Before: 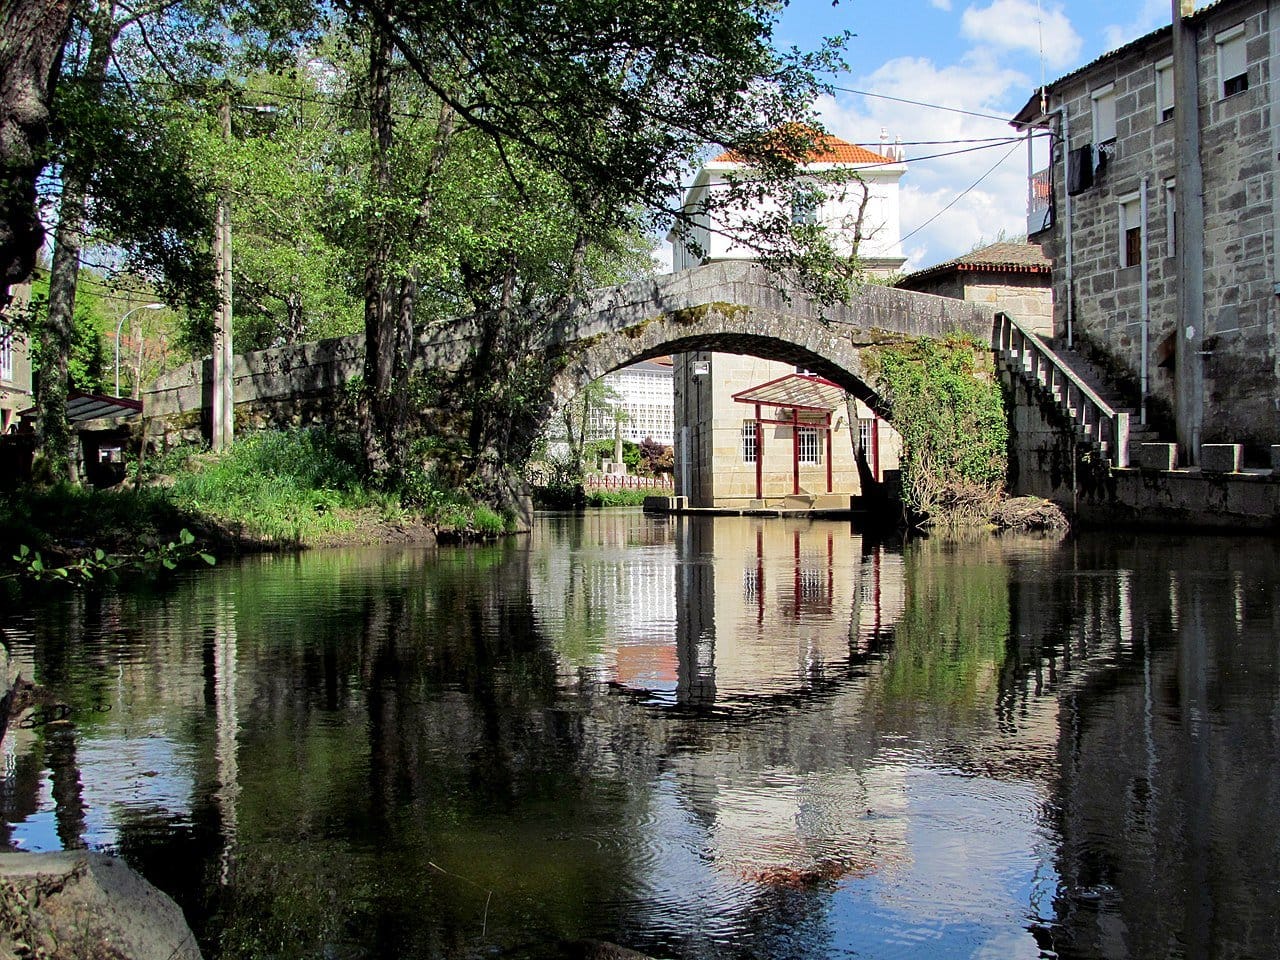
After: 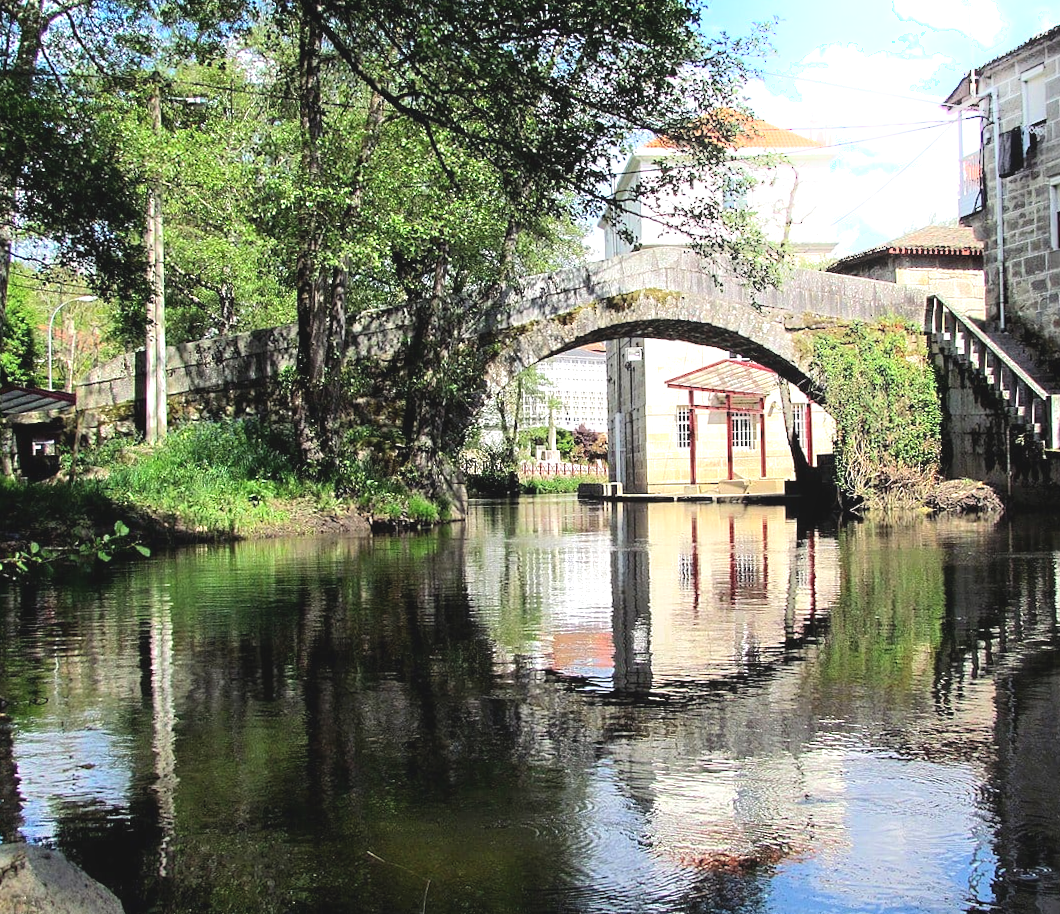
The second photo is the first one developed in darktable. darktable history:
shadows and highlights: shadows -21.48, highlights 98.19, soften with gaussian
exposure: black level correction -0.005, exposure 0.616 EV, compensate highlight preservation false
crop and rotate: angle 0.638°, left 4.543%, top 0.704%, right 11.416%, bottom 2.584%
